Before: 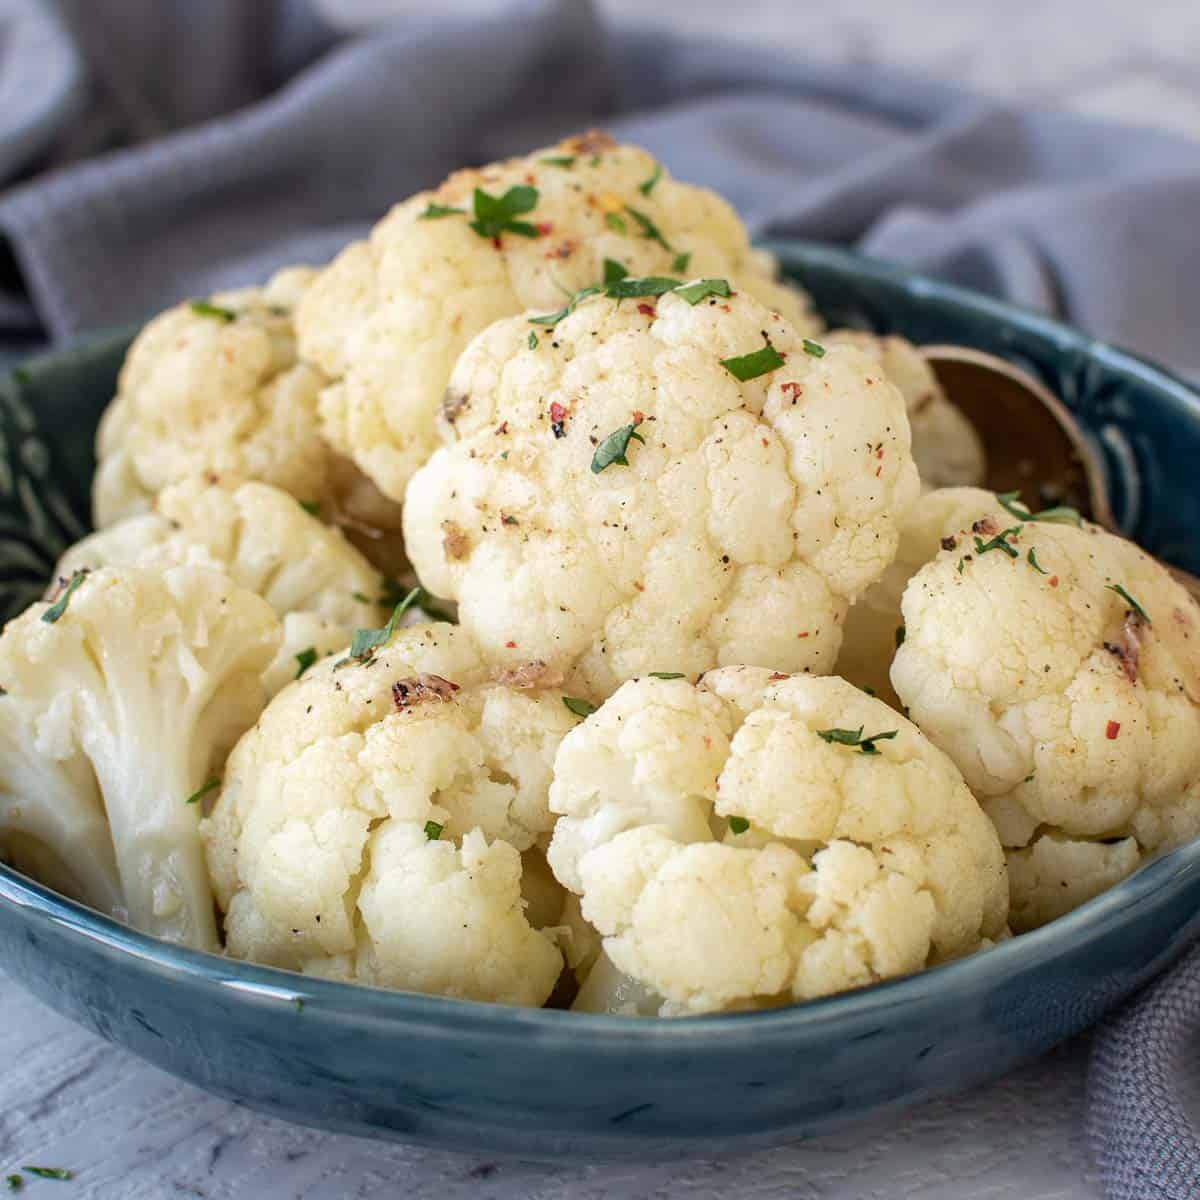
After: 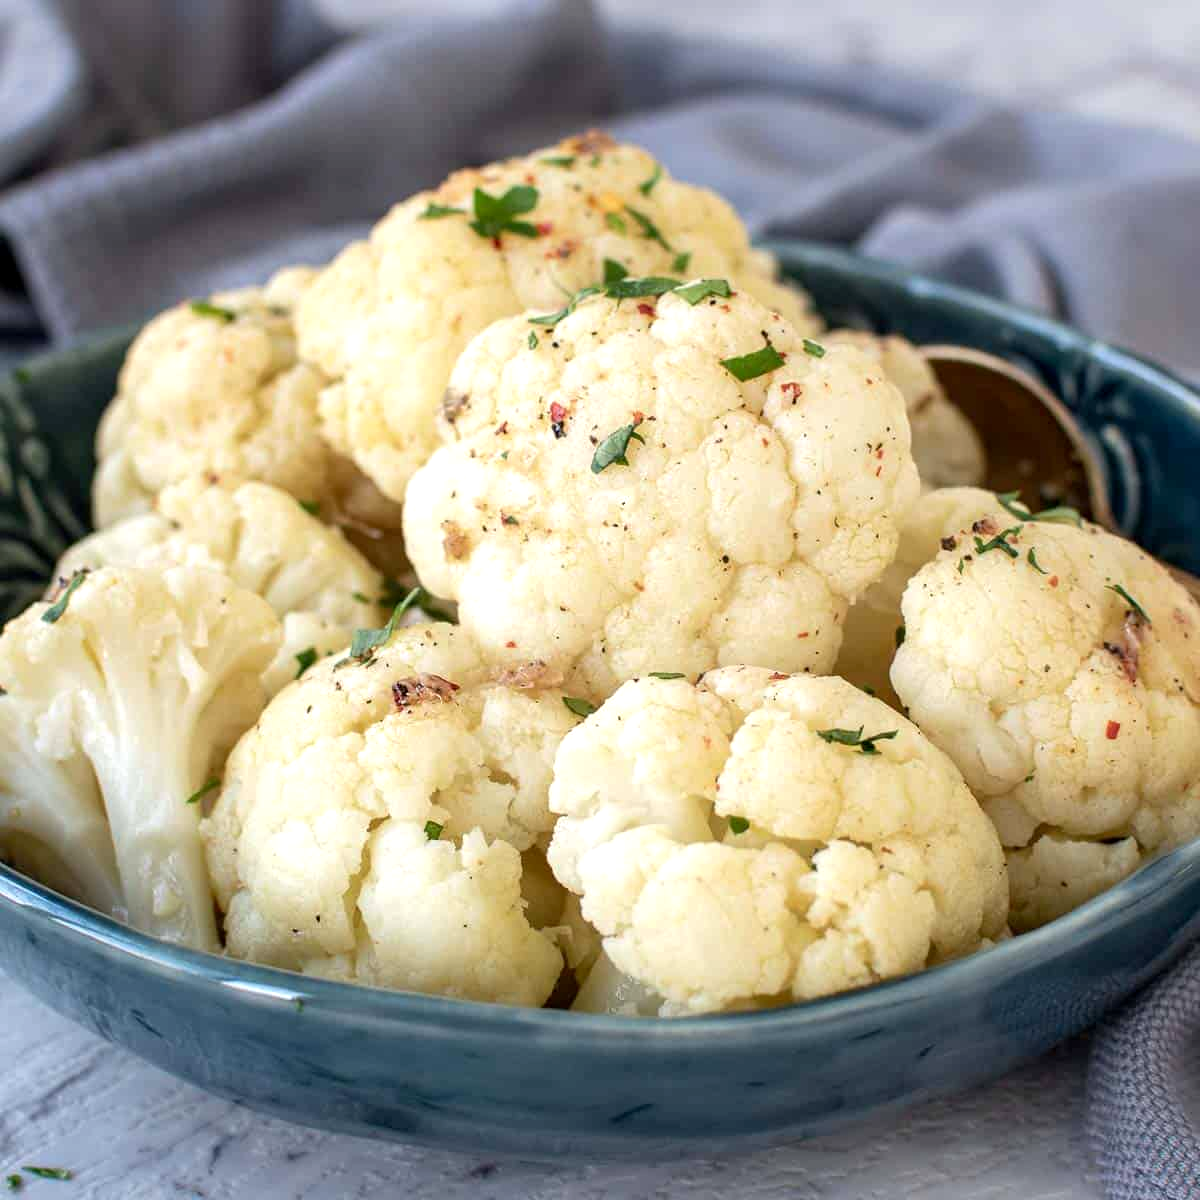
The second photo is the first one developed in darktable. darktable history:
exposure: black level correction 0.002, exposure 0.3 EV, compensate highlight preservation false
